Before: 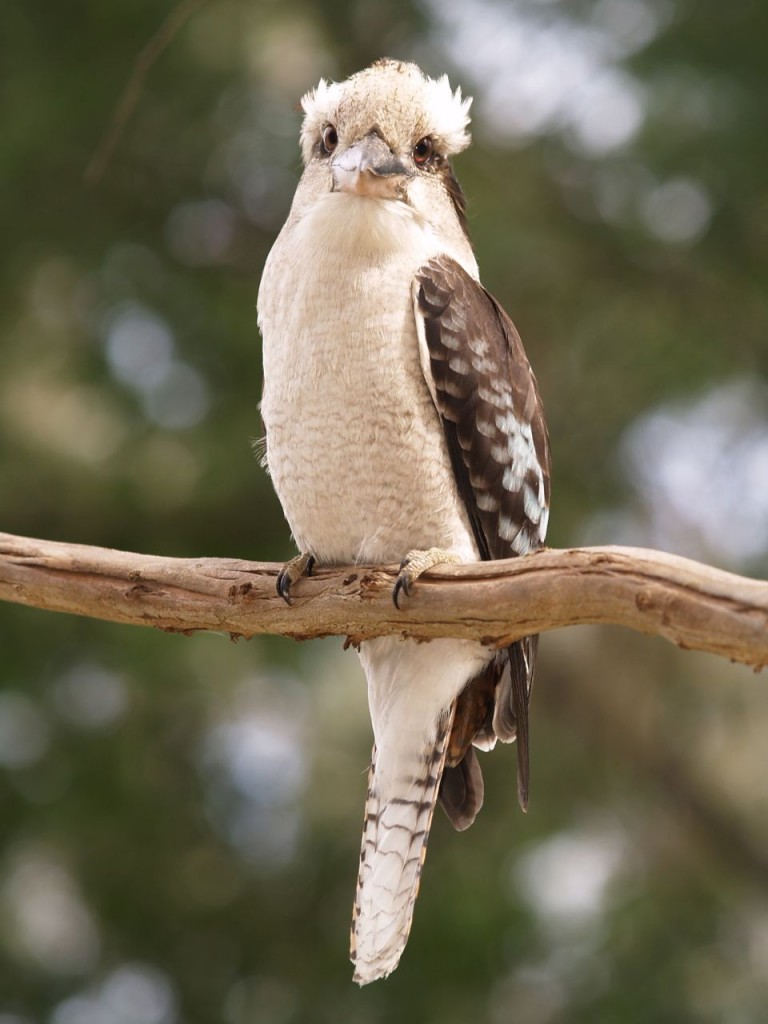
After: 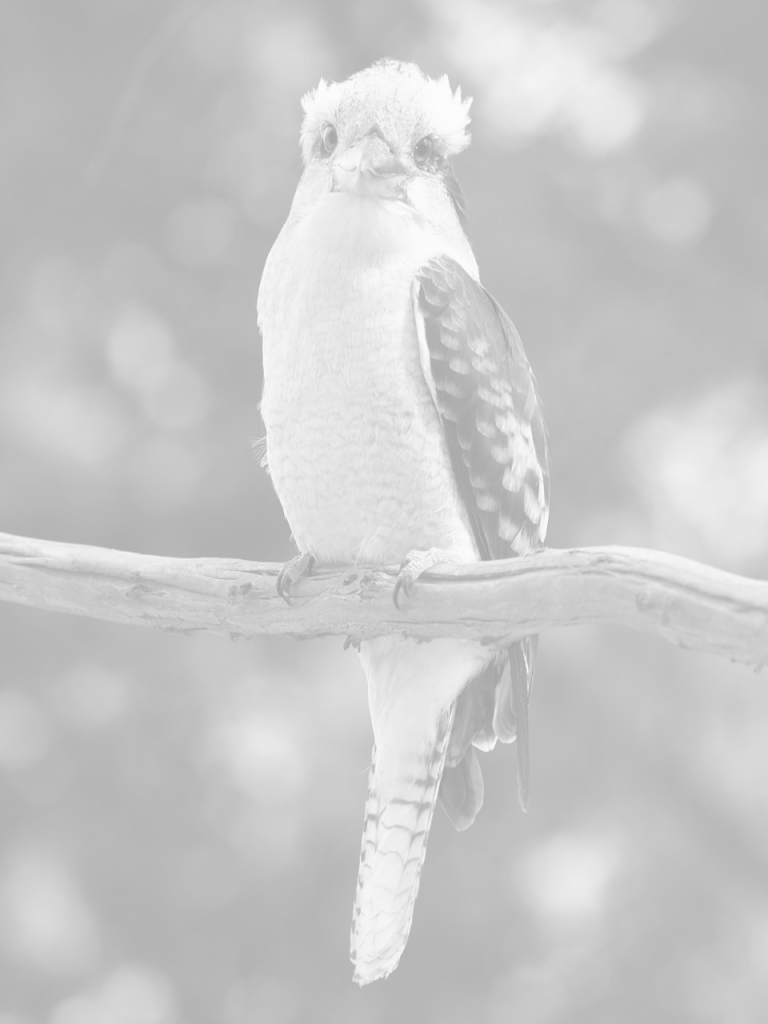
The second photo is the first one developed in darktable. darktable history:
colorize: hue 331.2°, saturation 75%, source mix 30.28%, lightness 70.52%, version 1
monochrome: on, module defaults
color balance: lift [1, 1, 0.999, 1.001], gamma [1, 1.003, 1.005, 0.995], gain [1, 0.992, 0.988, 1.012], contrast 5%, output saturation 110%
